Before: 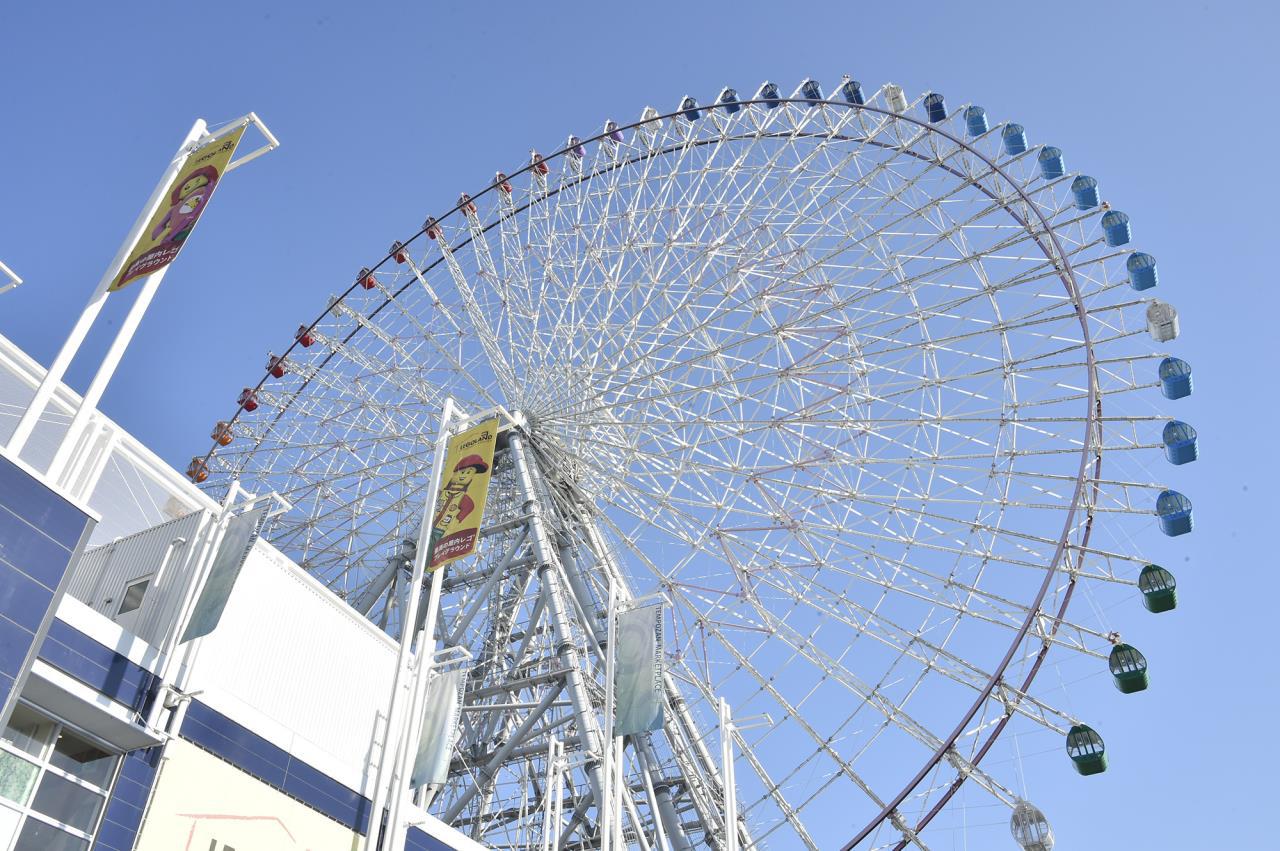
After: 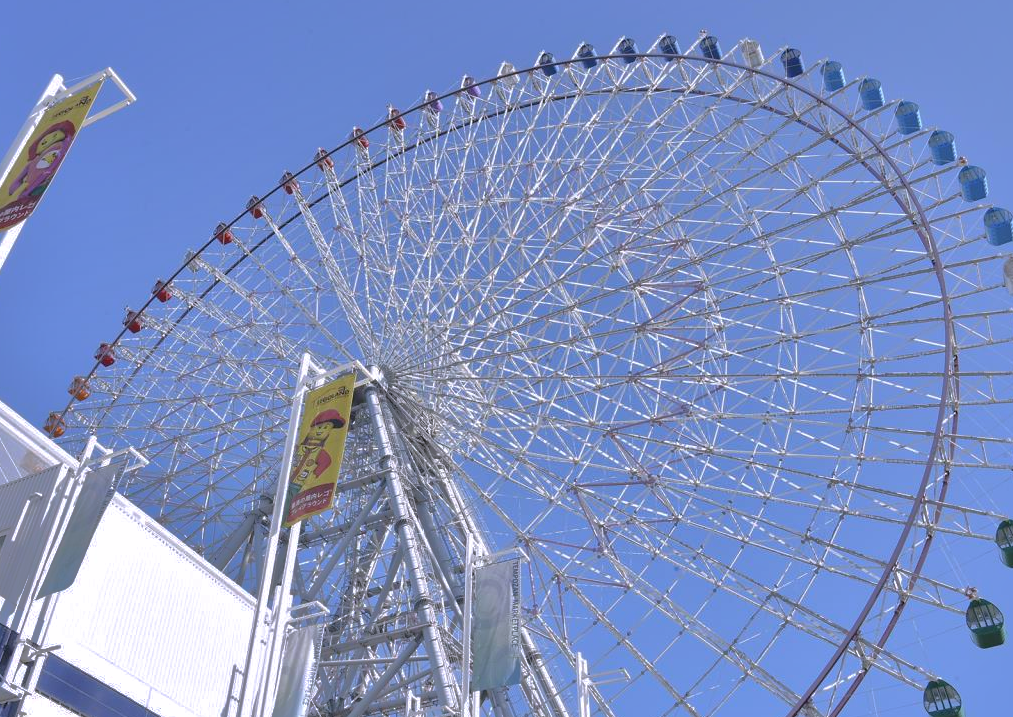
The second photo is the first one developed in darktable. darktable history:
shadows and highlights: shadows 38.43, highlights -74.54
white balance: red 1.004, blue 1.096
crop: left 11.225%, top 5.381%, right 9.565%, bottom 10.314%
